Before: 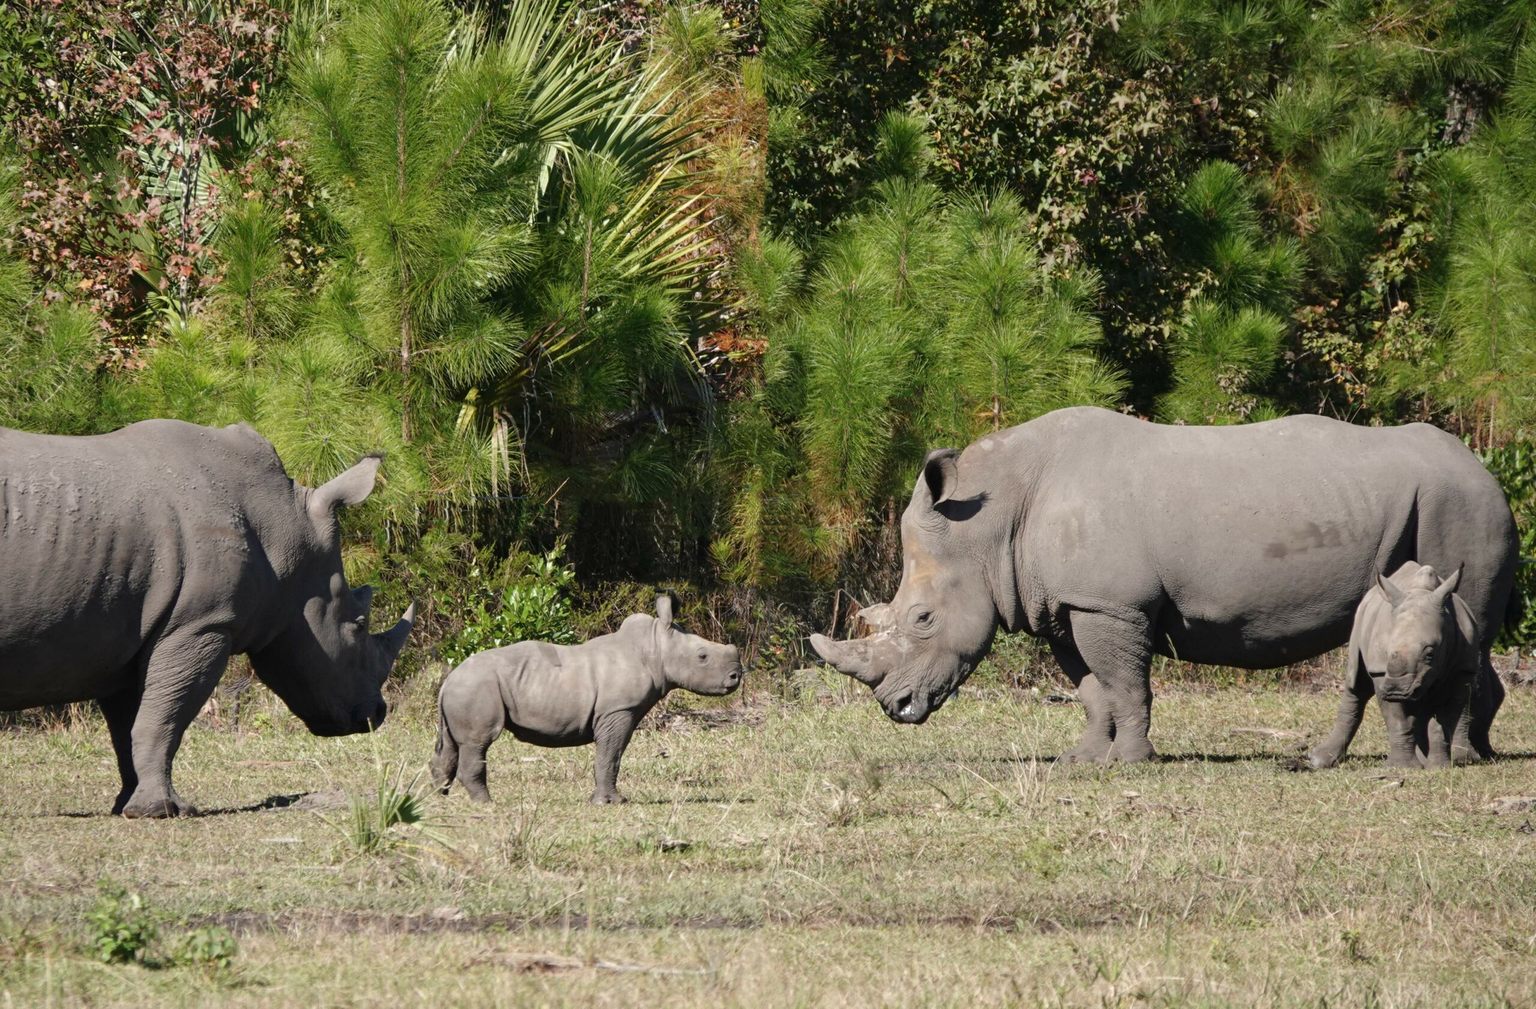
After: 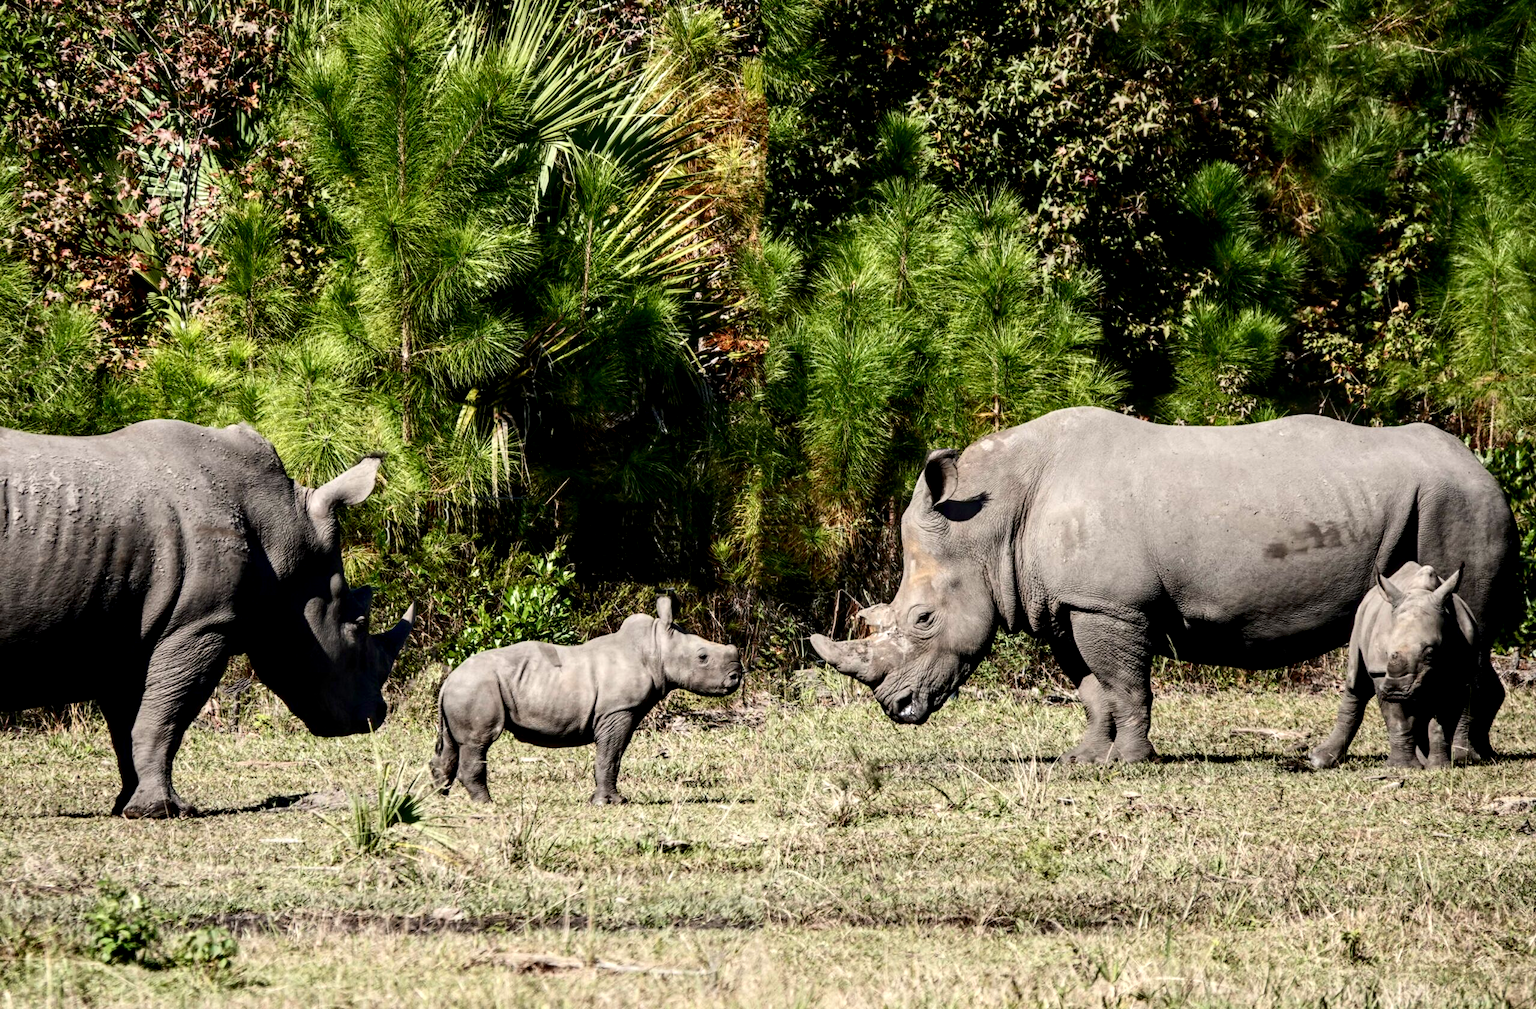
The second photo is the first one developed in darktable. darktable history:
local contrast: detail 150%
contrast brightness saturation: contrast 0.32, brightness -0.08, saturation 0.17
